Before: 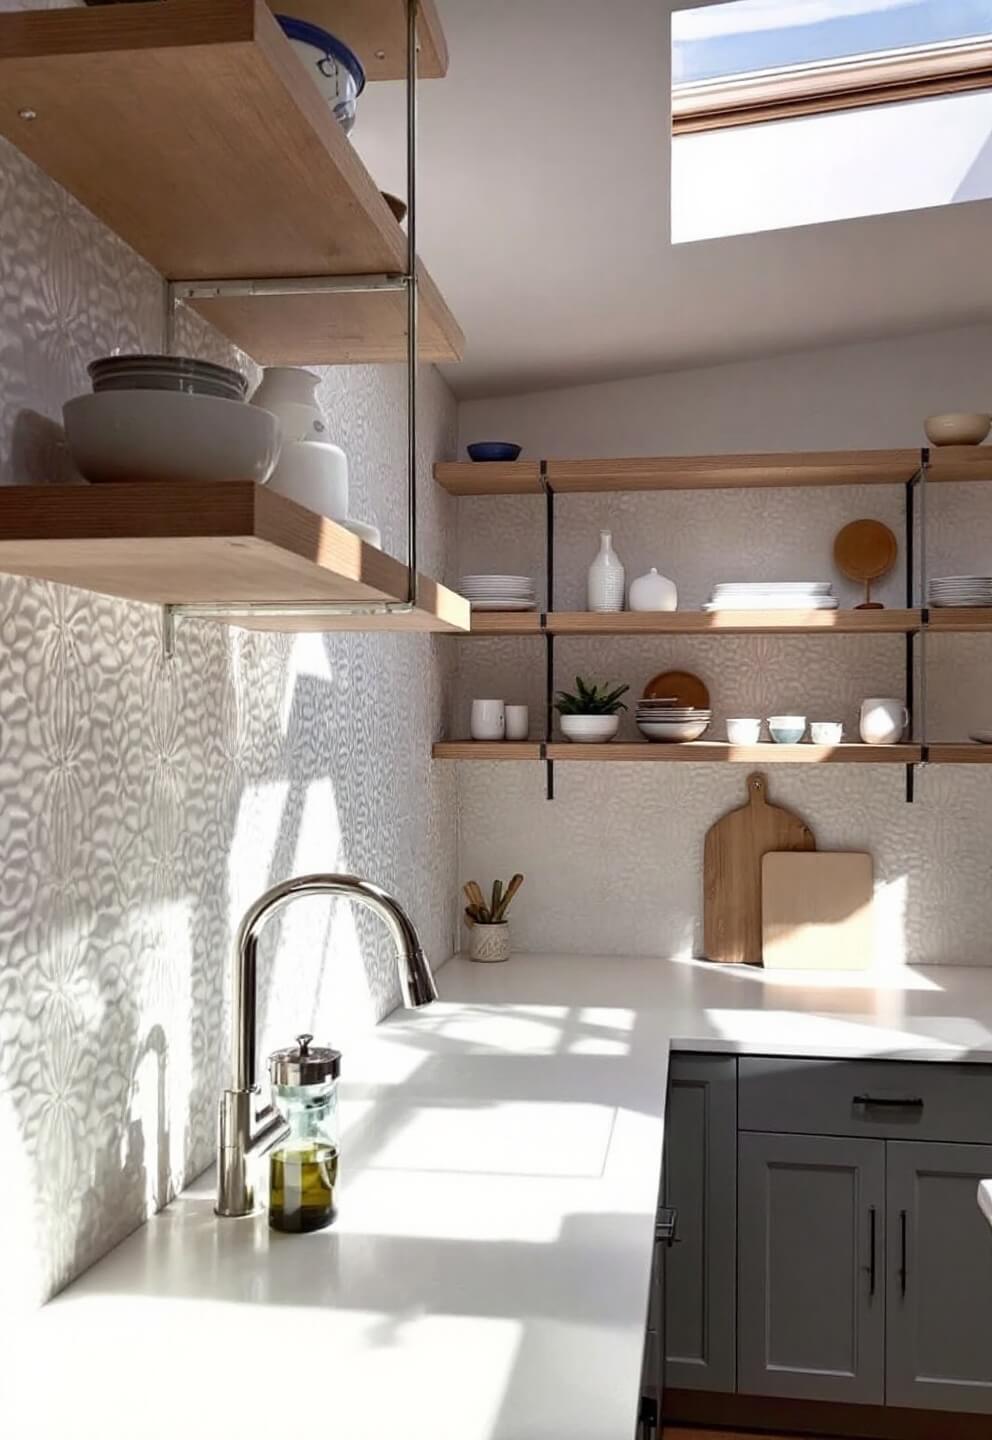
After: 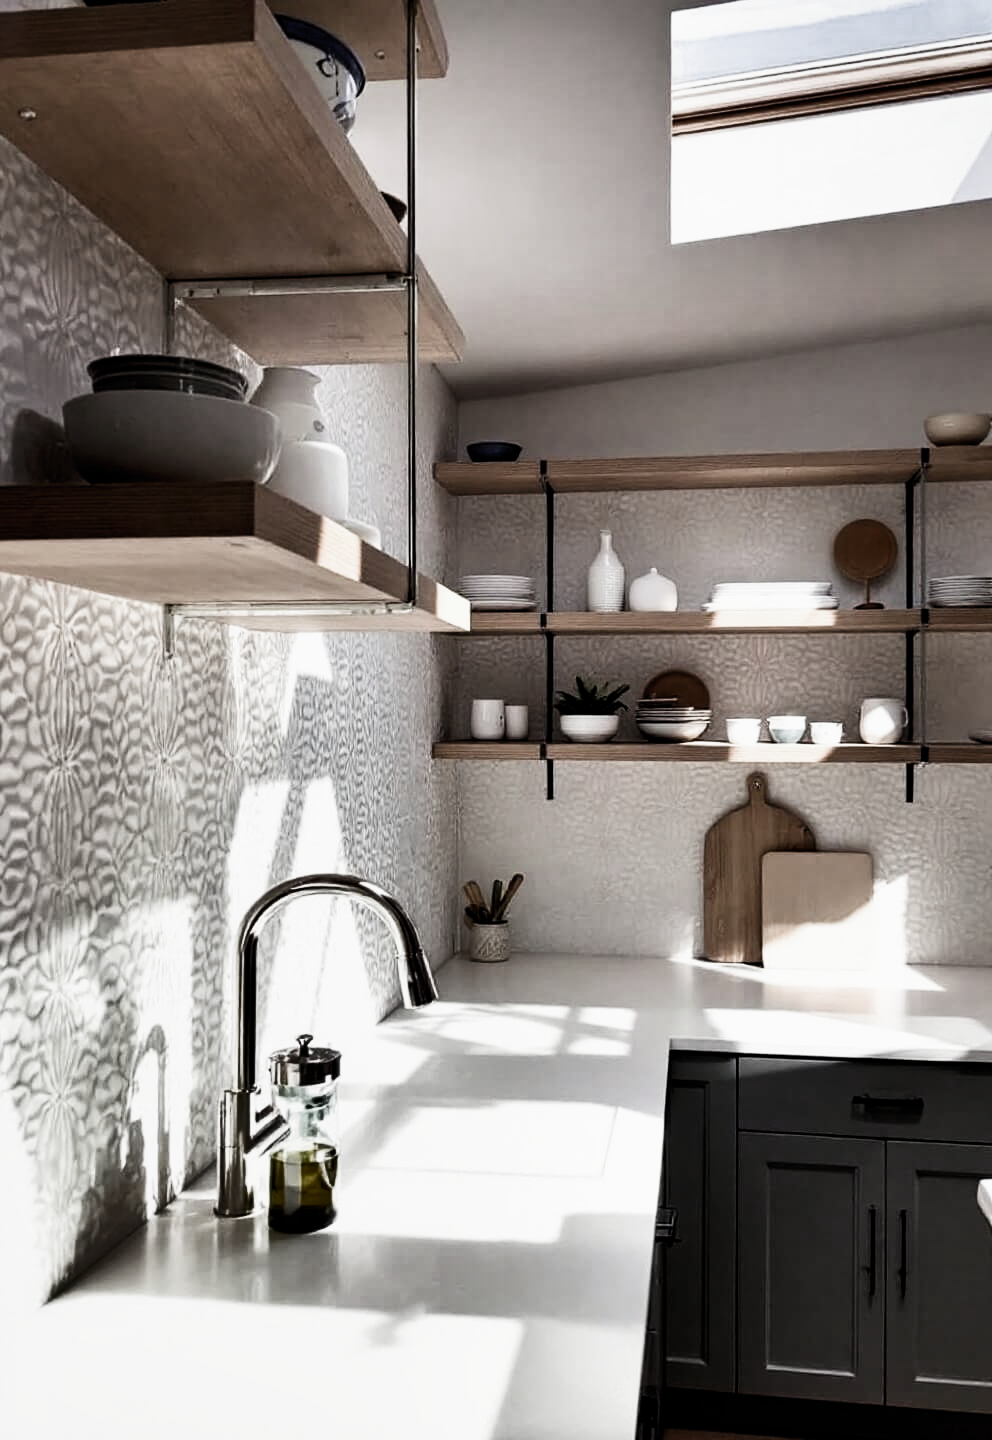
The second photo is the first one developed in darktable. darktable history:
shadows and highlights: radius 117.31, shadows 42.02, highlights -61.51, soften with gaussian
contrast brightness saturation: contrast 0.251, saturation -0.308
filmic rgb: black relative exposure -4.96 EV, white relative exposure 2.82 EV, hardness 3.72, color science v4 (2020)
